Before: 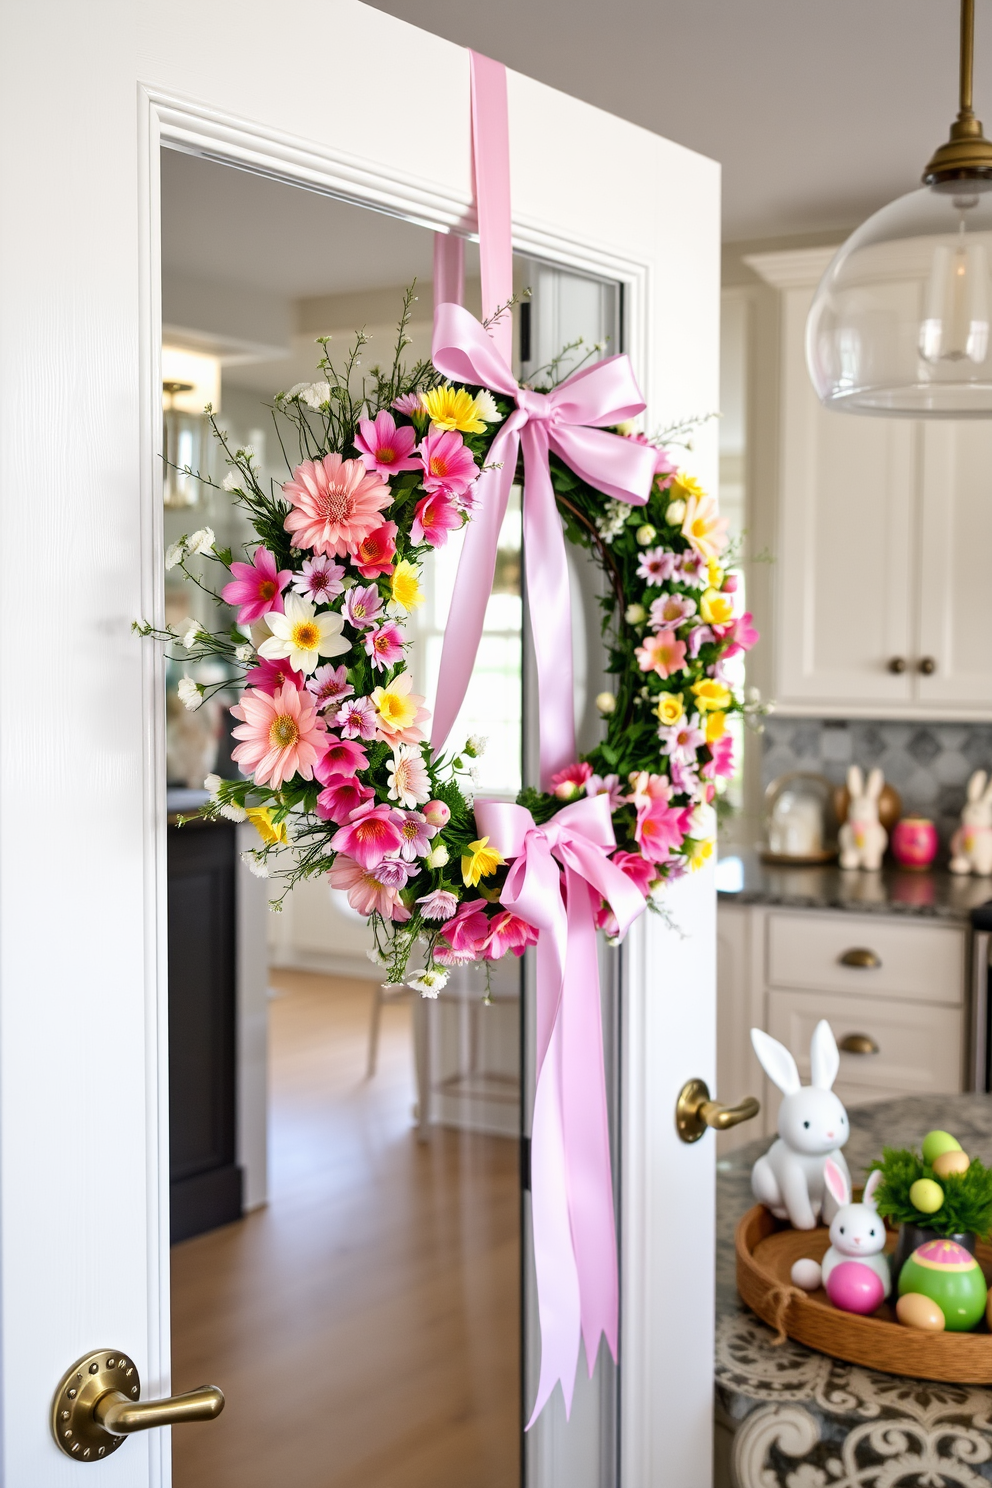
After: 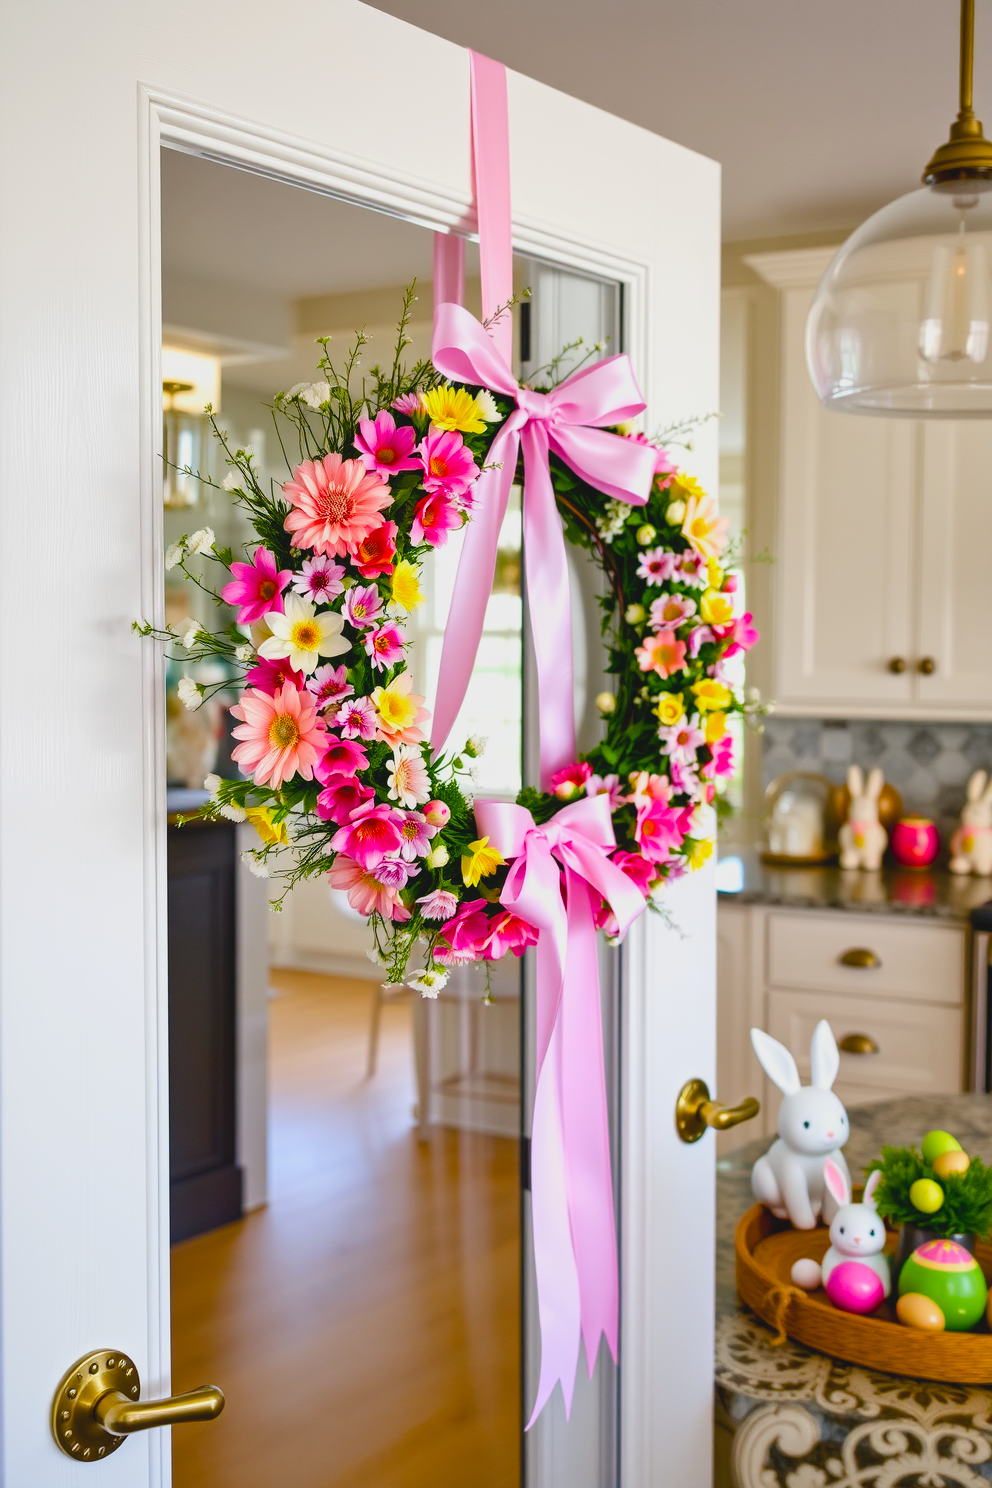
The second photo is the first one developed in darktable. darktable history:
color balance rgb: perceptual saturation grading › global saturation 34.623%, perceptual saturation grading › highlights -25.795%, perceptual saturation grading › shadows 49.775%, global vibrance 40.136%
contrast brightness saturation: contrast -0.125
